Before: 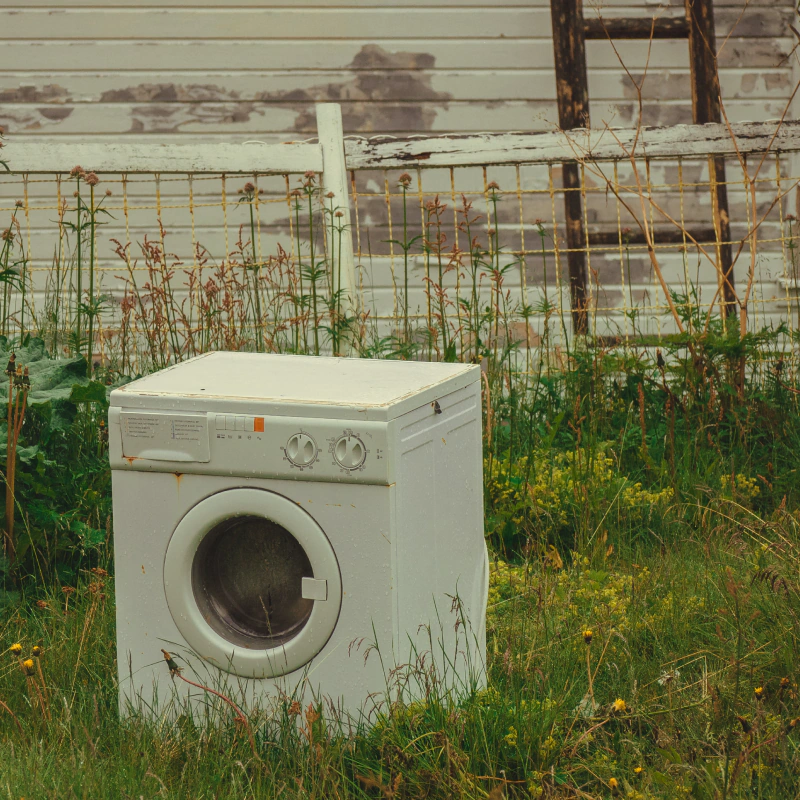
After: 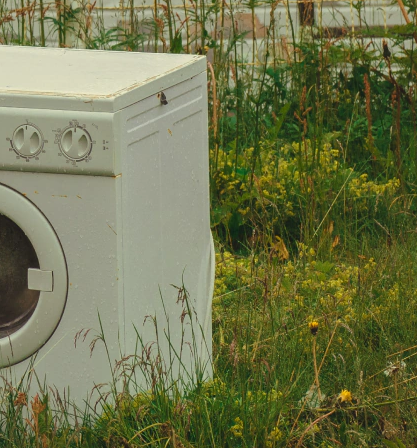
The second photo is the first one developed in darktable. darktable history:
crop: left 34.256%, top 38.687%, right 13.618%, bottom 5.273%
